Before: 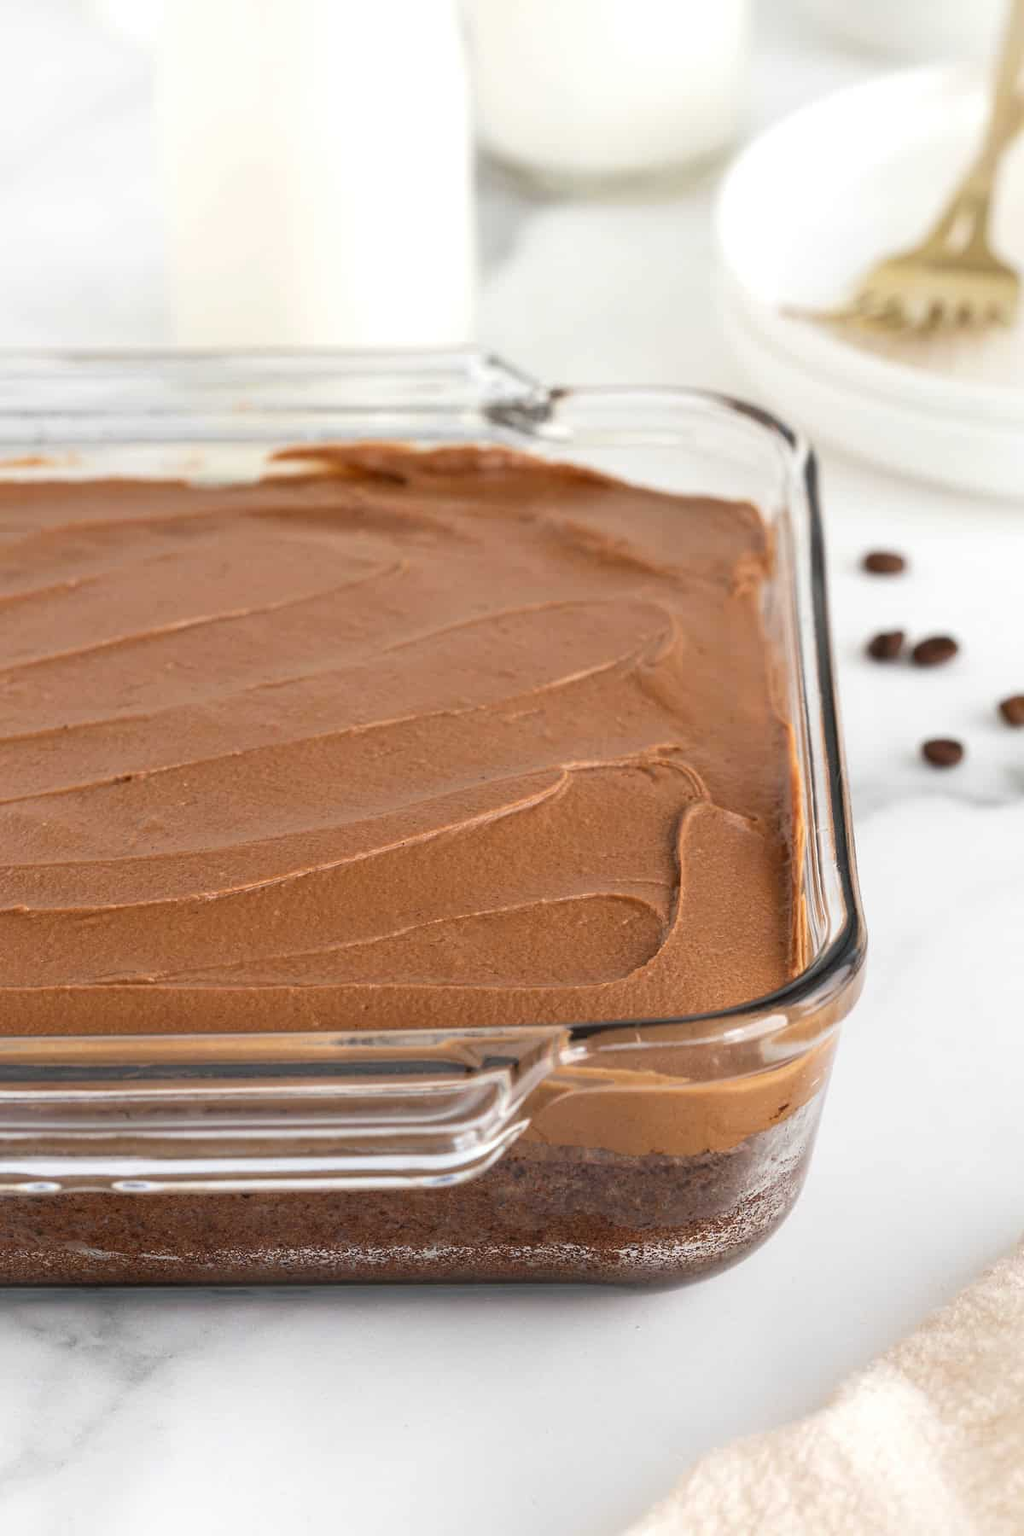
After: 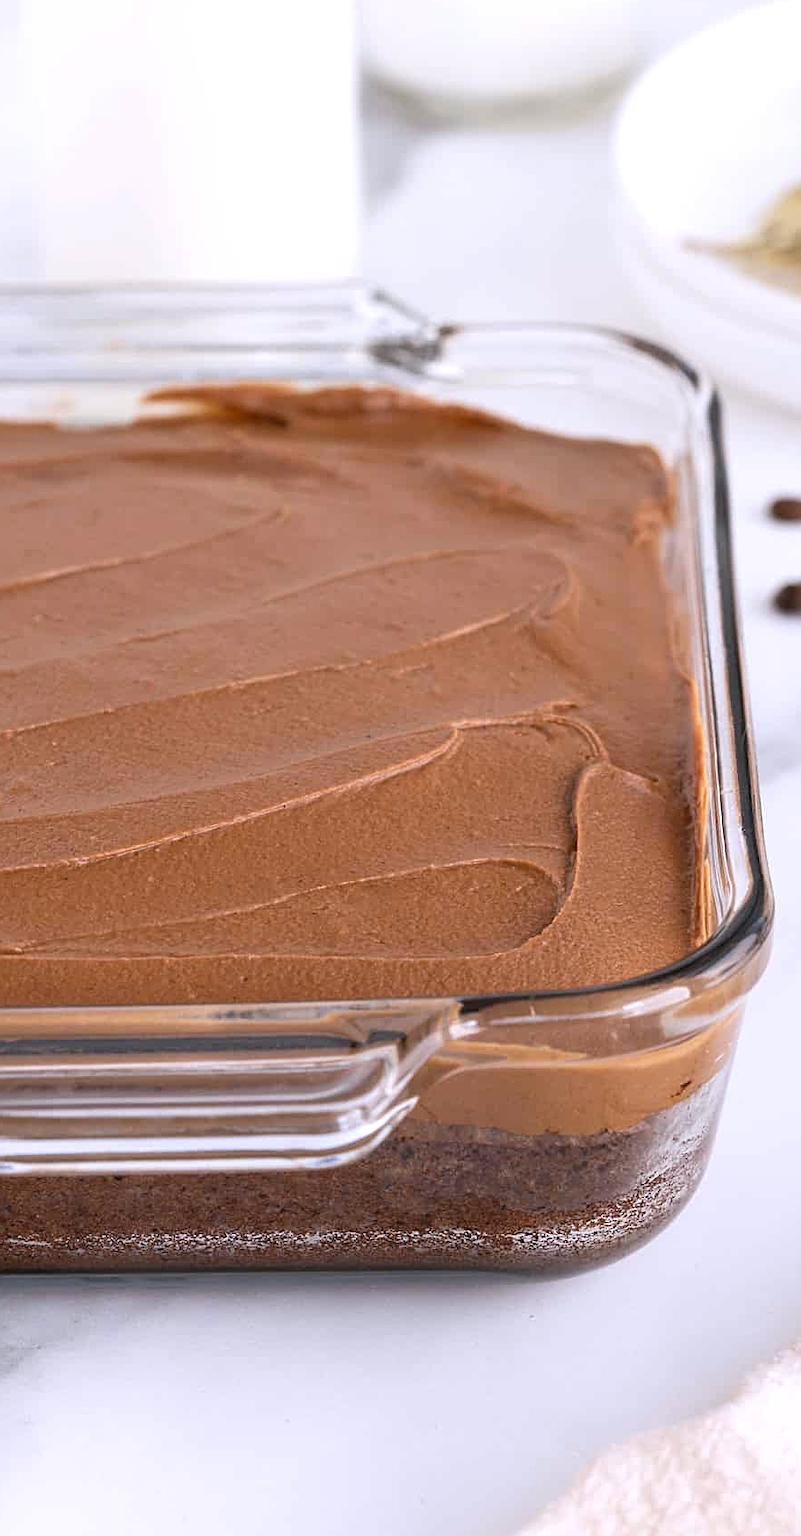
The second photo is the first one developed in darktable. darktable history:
crop and rotate: left 13.15%, top 5.251%, right 12.609%
white balance: red 1.004, blue 1.096
sharpen: on, module defaults
